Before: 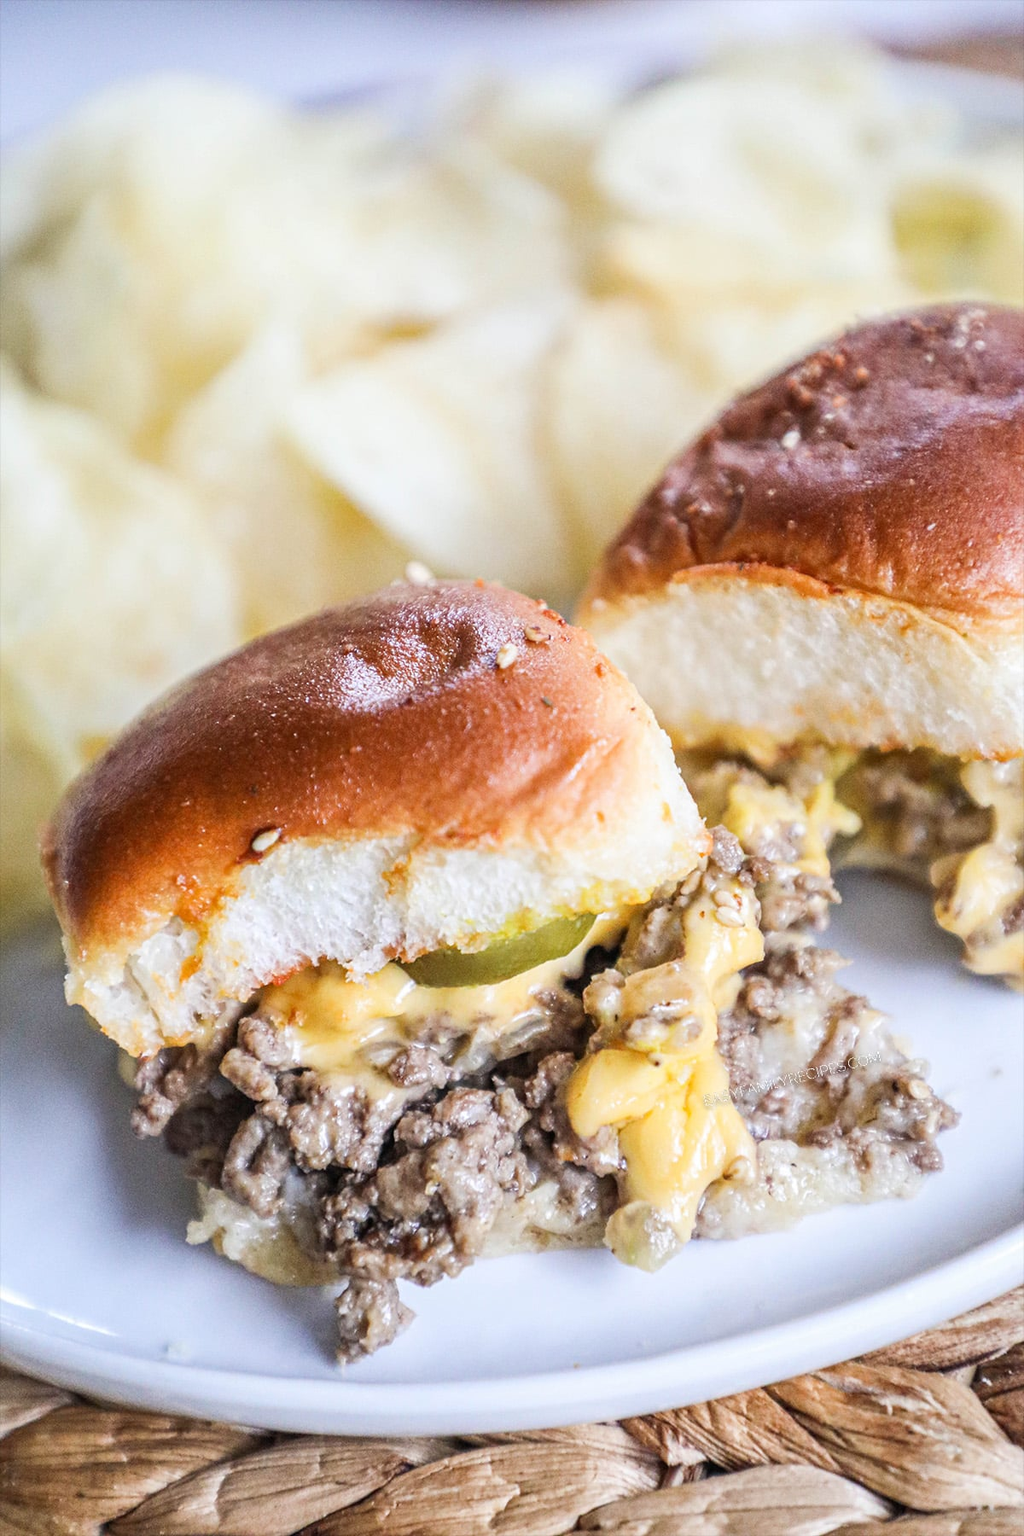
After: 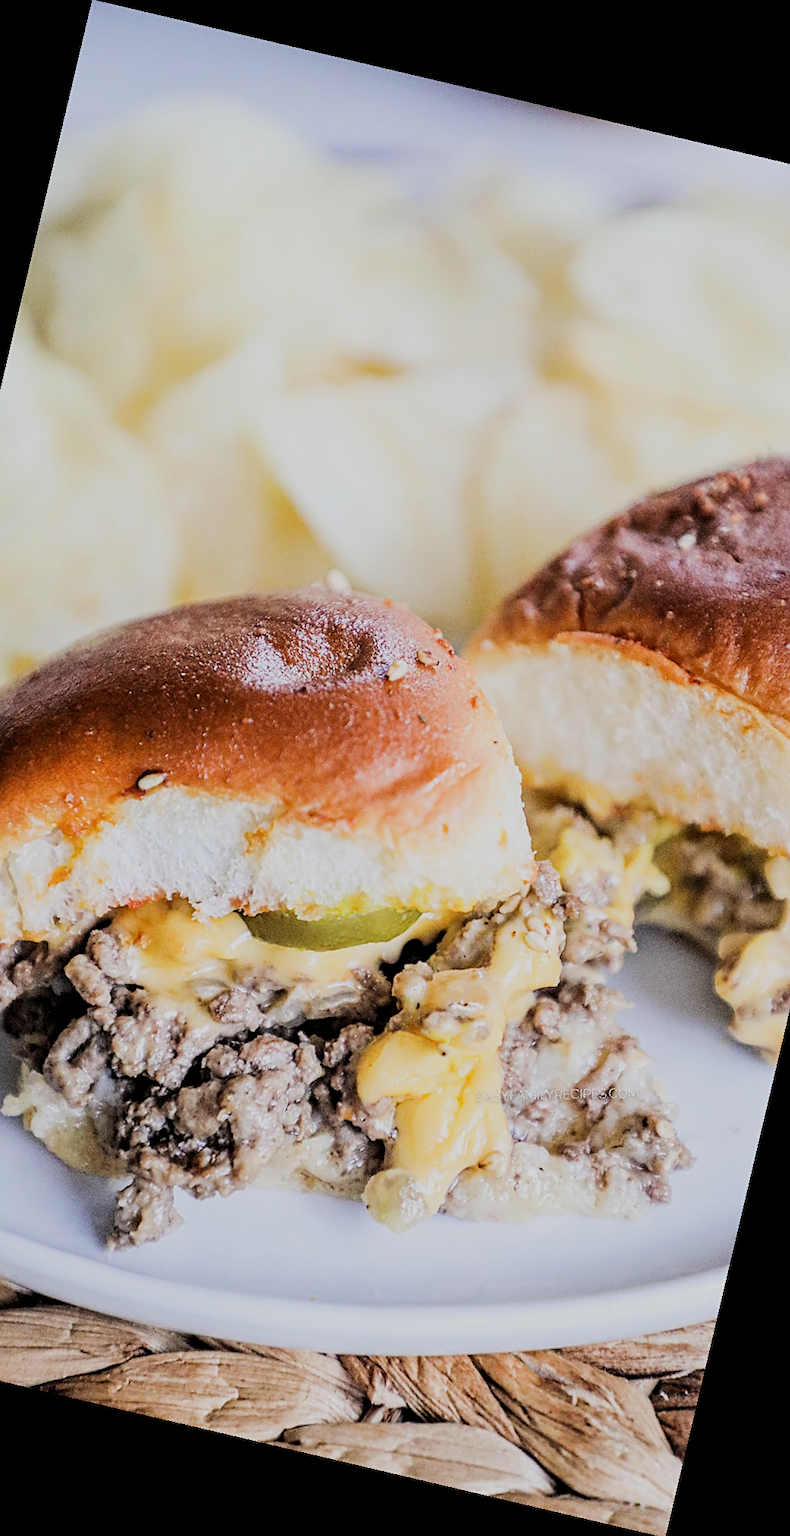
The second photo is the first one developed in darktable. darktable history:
filmic rgb: black relative exposure -4.14 EV, white relative exposure 5.1 EV, hardness 2.11, contrast 1.165
sharpen: on, module defaults
rotate and perspective: rotation 13.27°, automatic cropping off
crop and rotate: left 18.442%, right 15.508%
